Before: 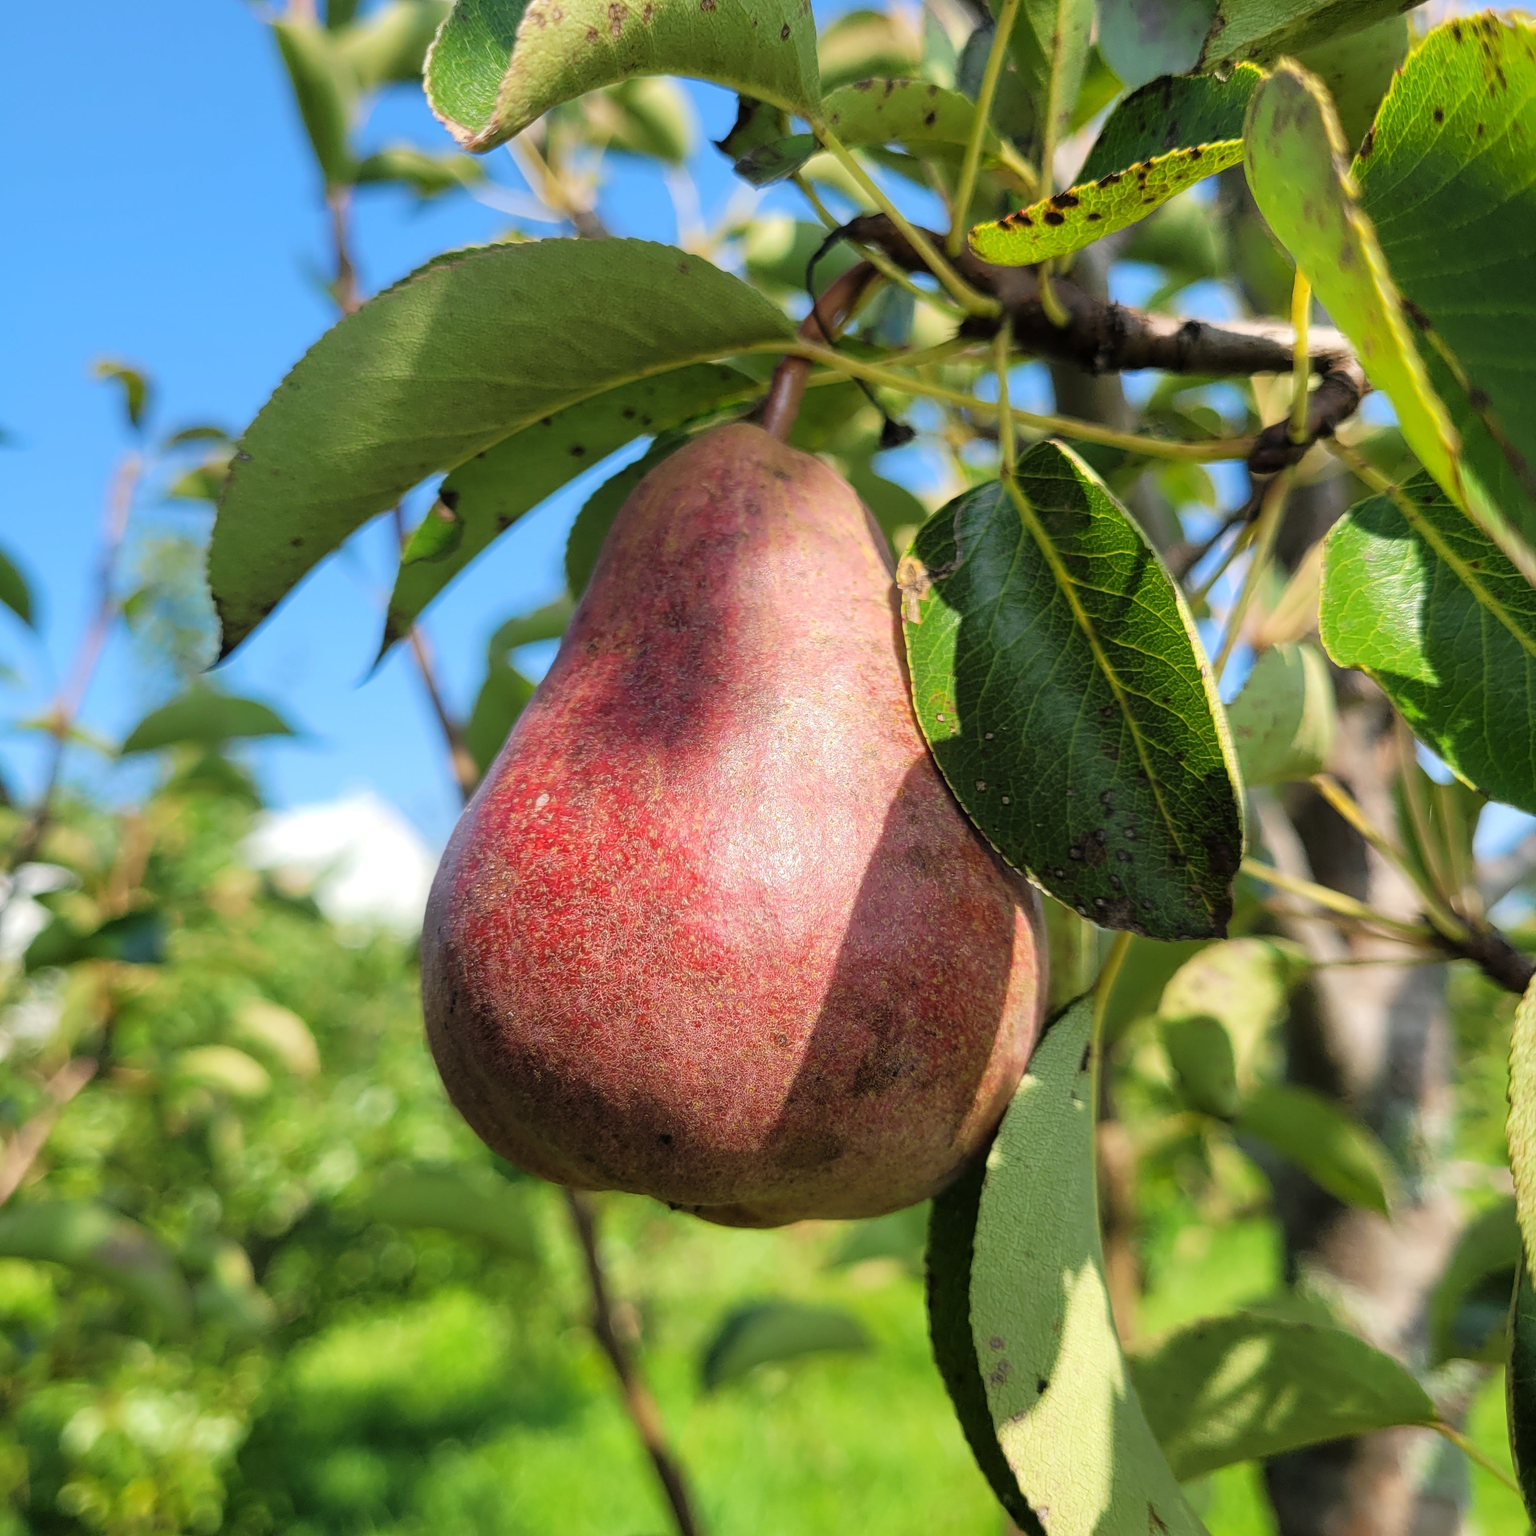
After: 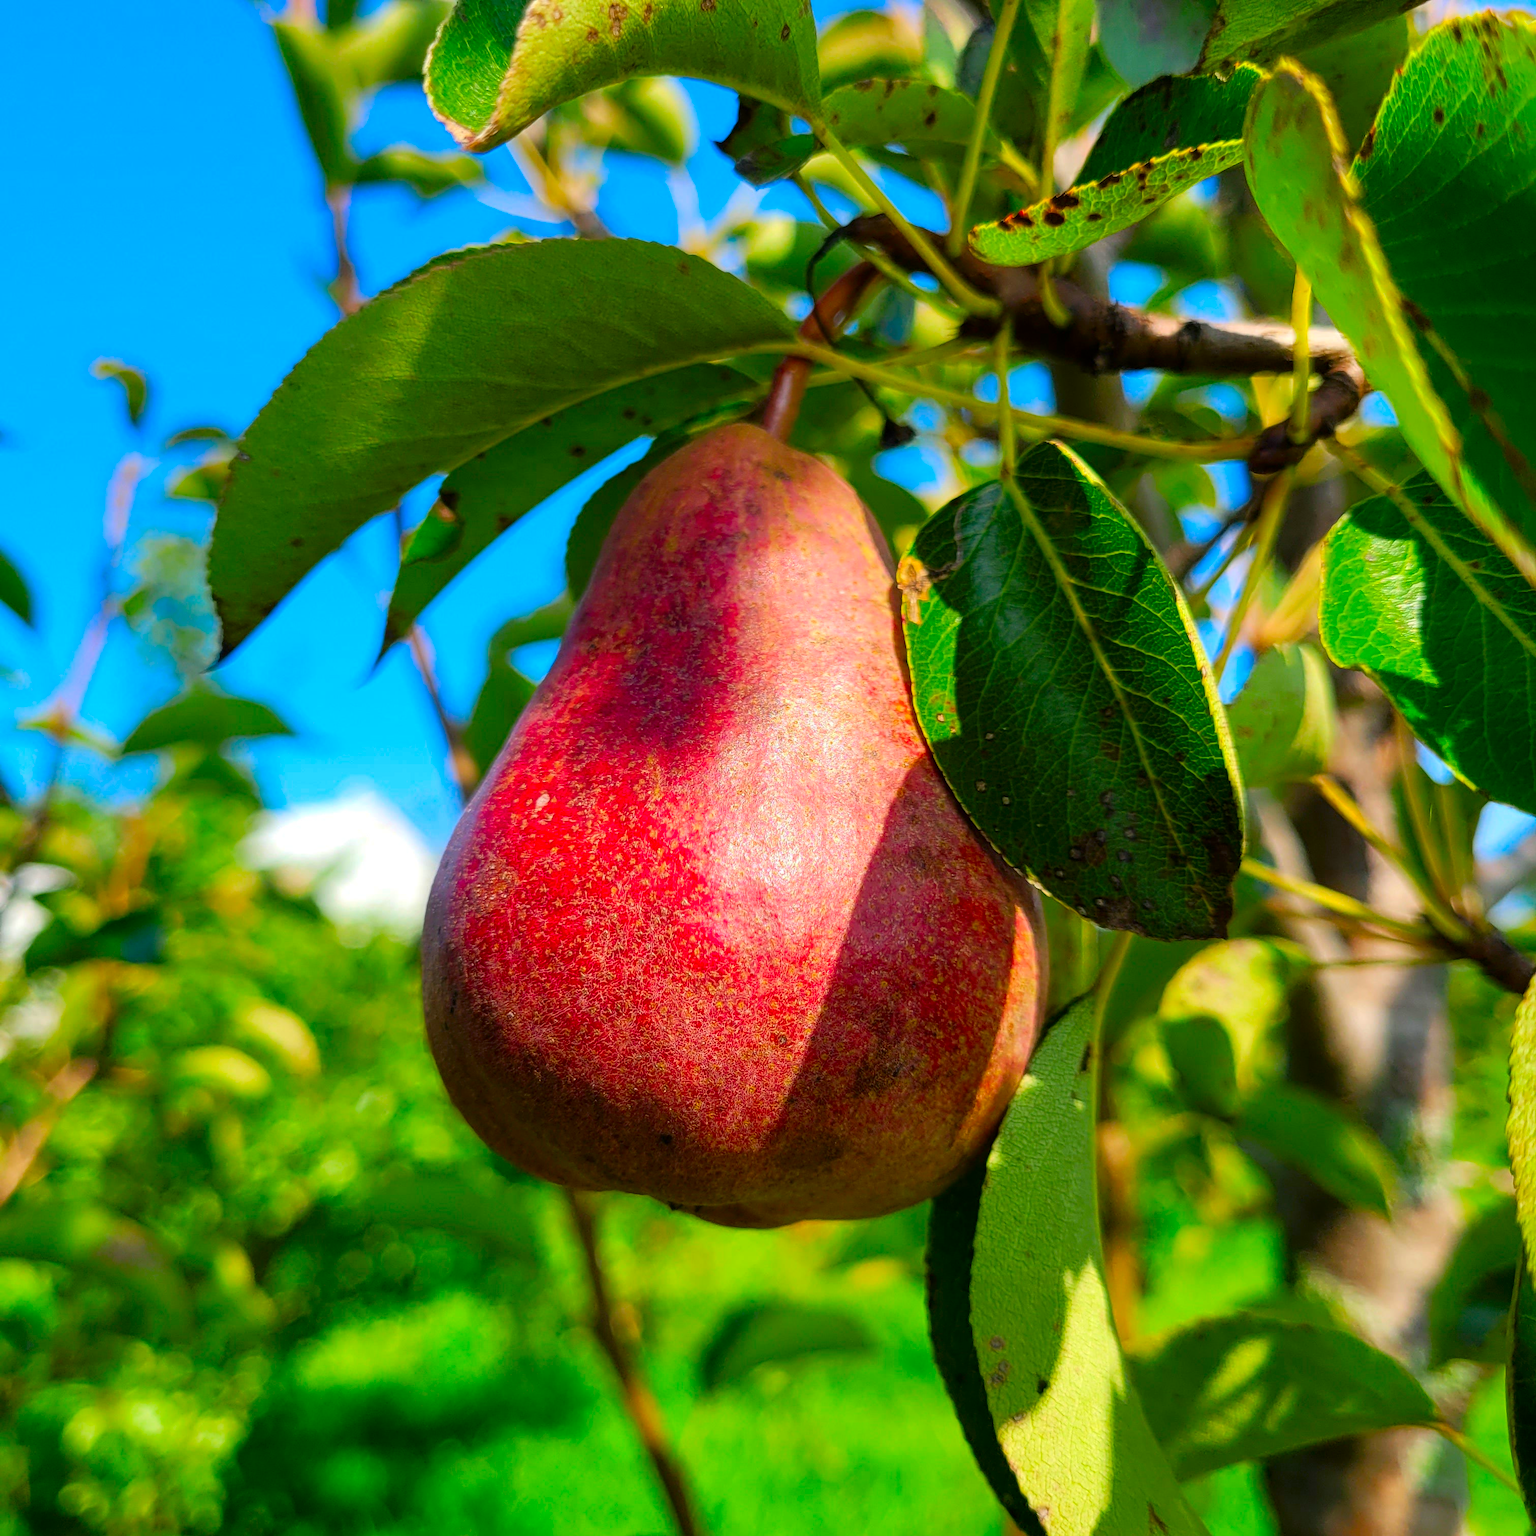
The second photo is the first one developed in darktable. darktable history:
contrast brightness saturation: brightness -0.087
color correction: highlights b* 0.045, saturation 1.85
